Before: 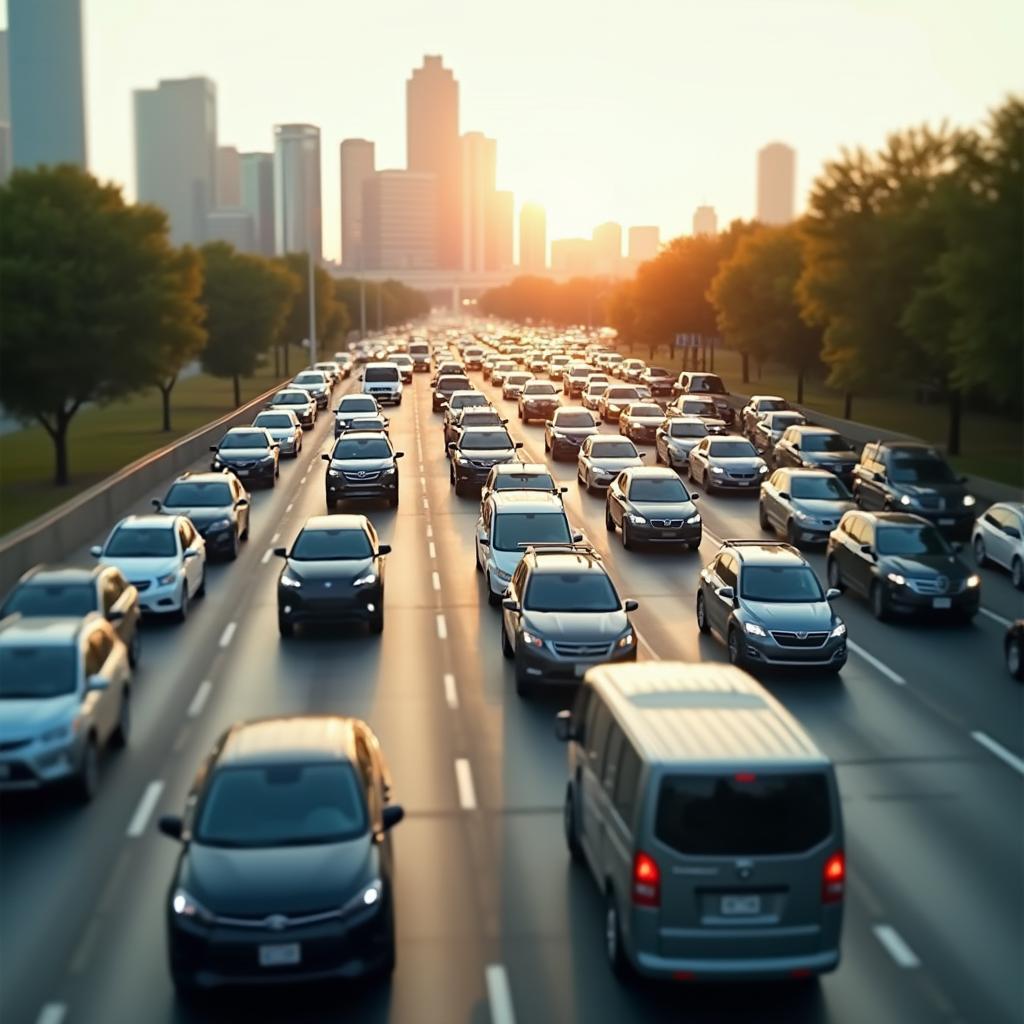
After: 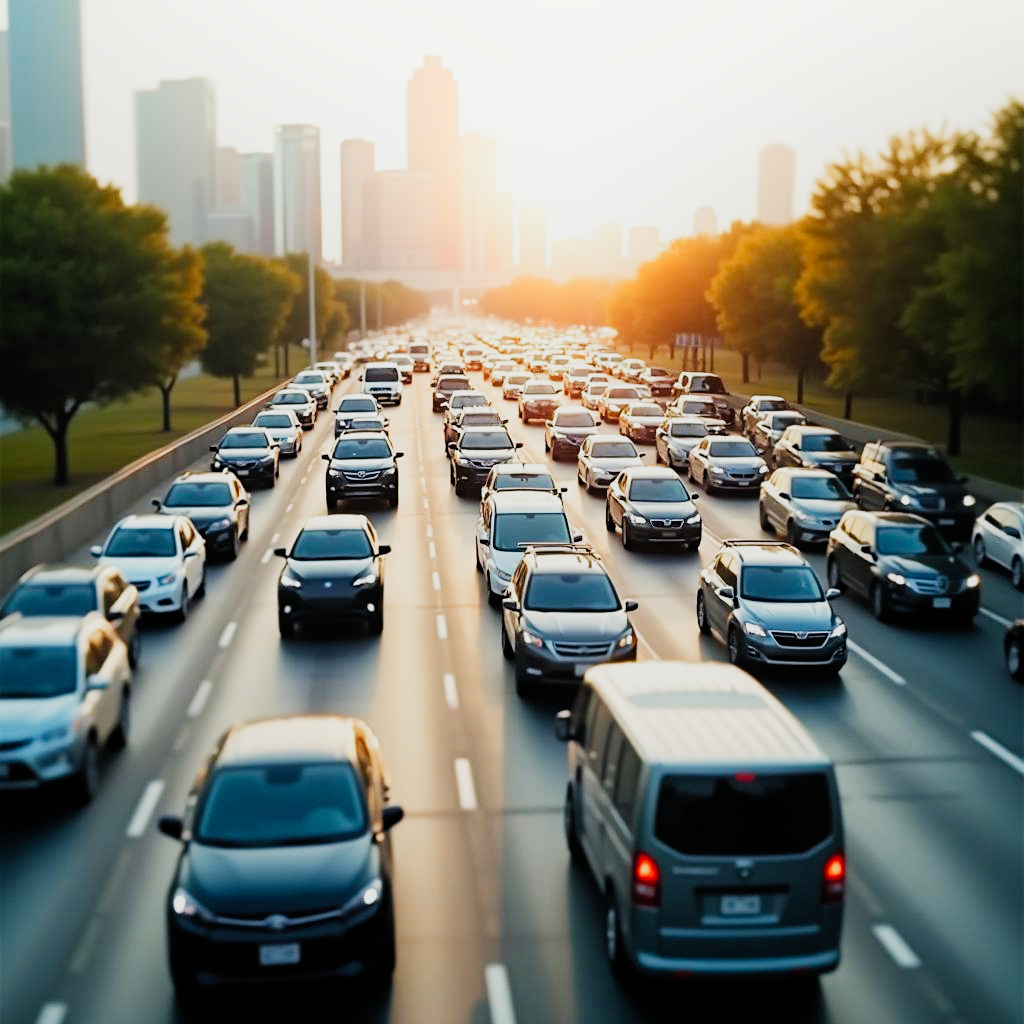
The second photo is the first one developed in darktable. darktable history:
shadows and highlights: shadows -24.57, highlights 50.13, soften with gaussian
filmic rgb: black relative exposure -7.65 EV, white relative exposure 4.56 EV, threshold 2.97 EV, hardness 3.61, contrast 1.05, preserve chrominance no, color science v5 (2021), contrast in shadows safe, contrast in highlights safe, enable highlight reconstruction true
tone curve: curves: ch0 [(0, 0) (0.004, 0.001) (0.133, 0.112) (0.325, 0.362) (0.832, 0.893) (1, 1)], preserve colors none
contrast brightness saturation: contrast 0.048, brightness 0.069, saturation 0.007
